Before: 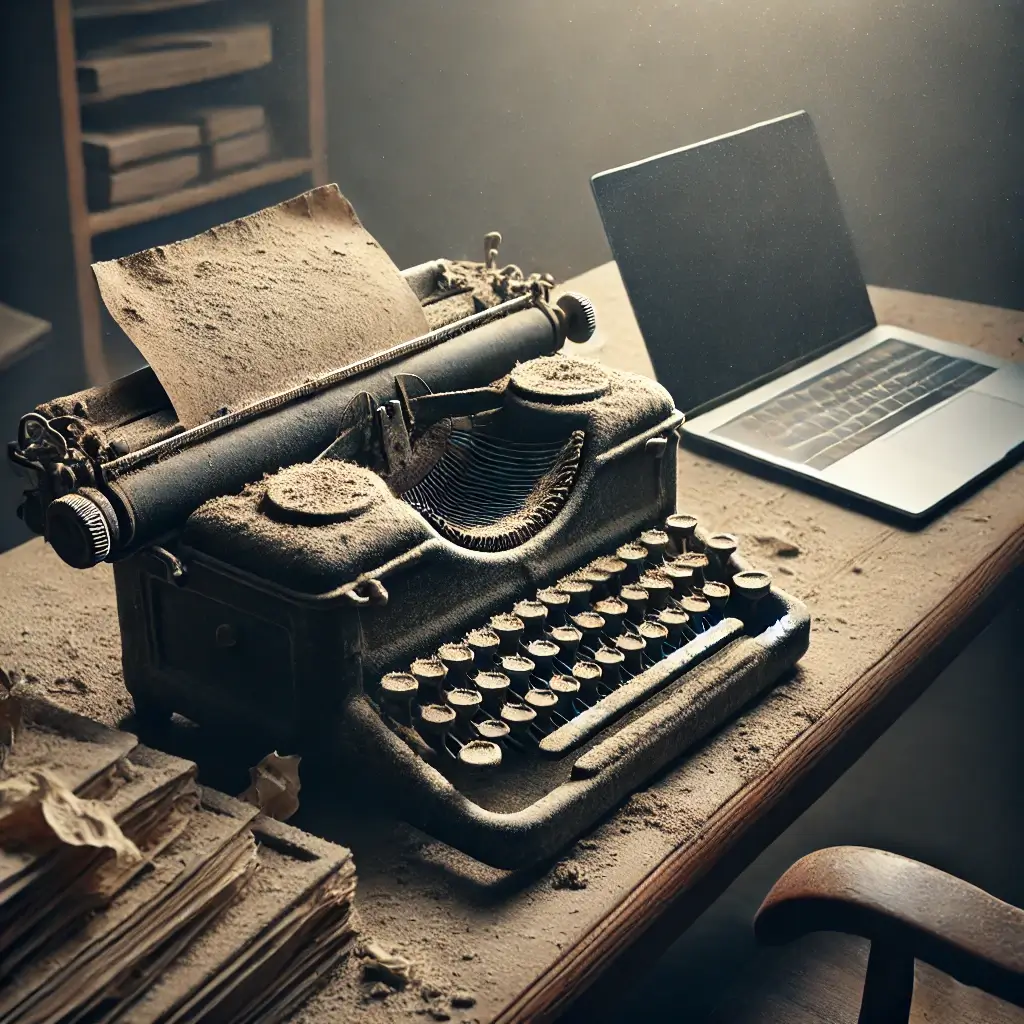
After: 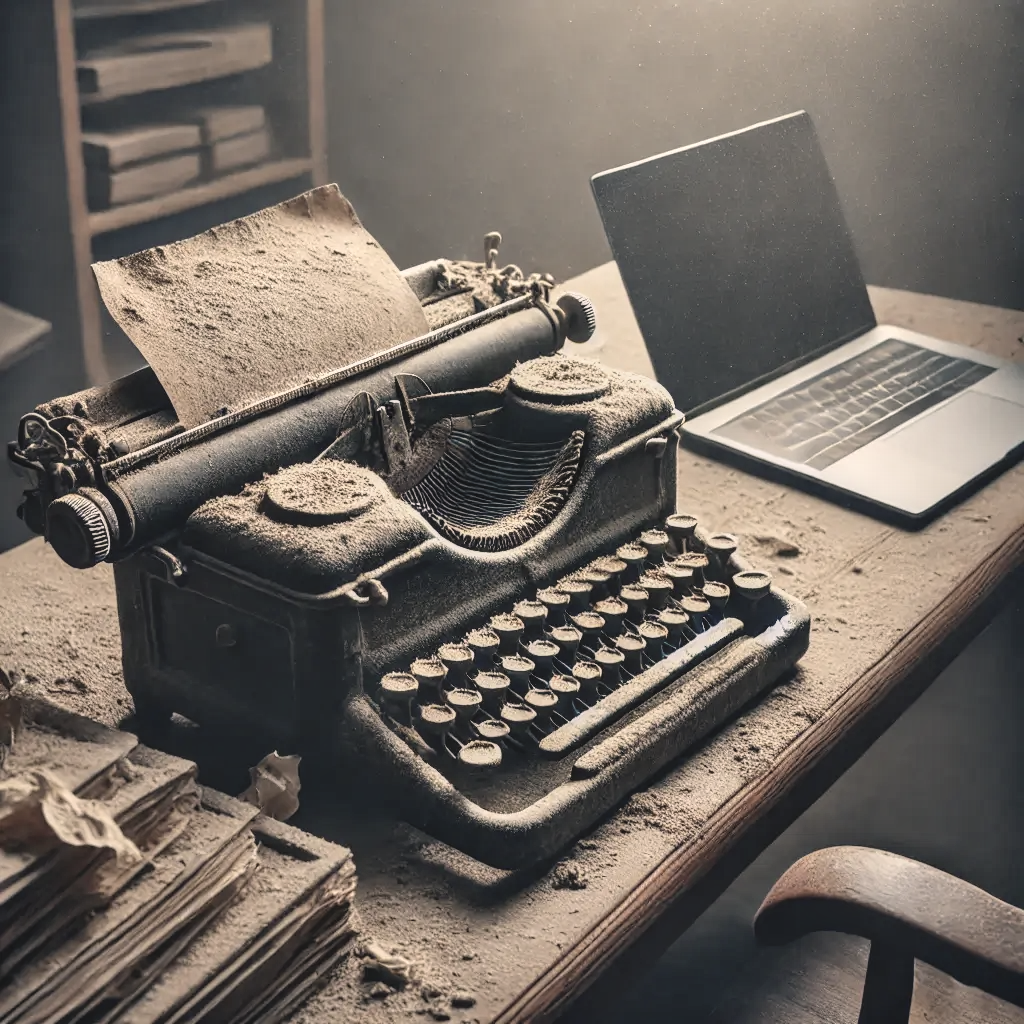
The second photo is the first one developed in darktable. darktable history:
contrast brightness saturation: contrast -0.15, brightness 0.05, saturation -0.12
tone equalizer: on, module defaults
shadows and highlights: low approximation 0.01, soften with gaussian
local contrast: highlights 40%, shadows 60%, detail 136%, midtone range 0.514
color correction: highlights a* 5.59, highlights b* 5.24, saturation 0.68
